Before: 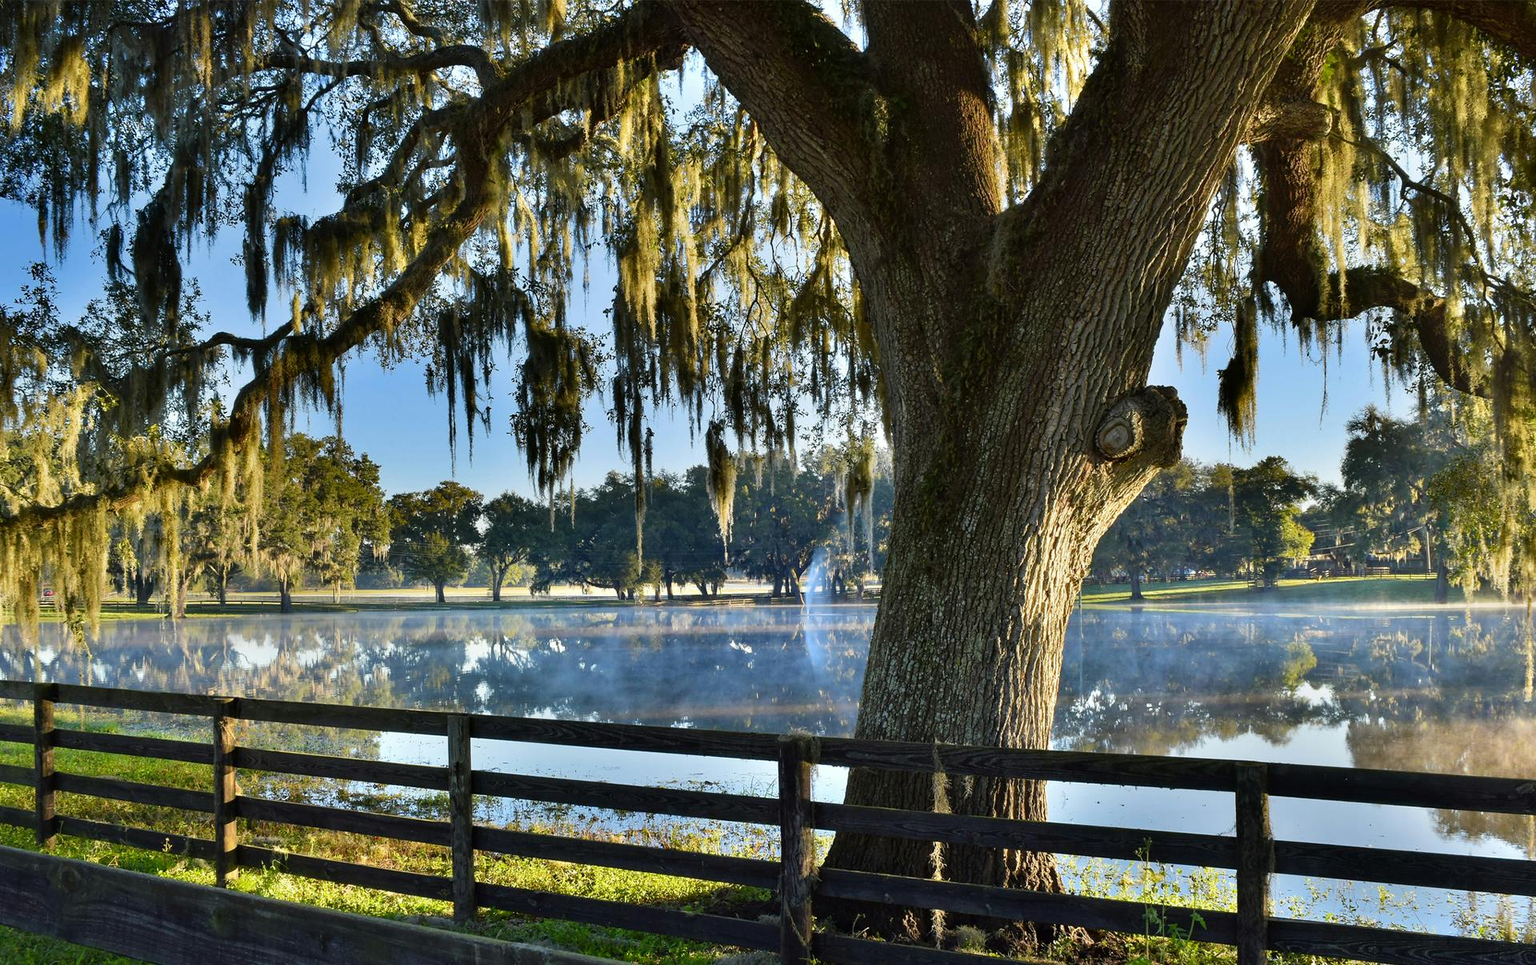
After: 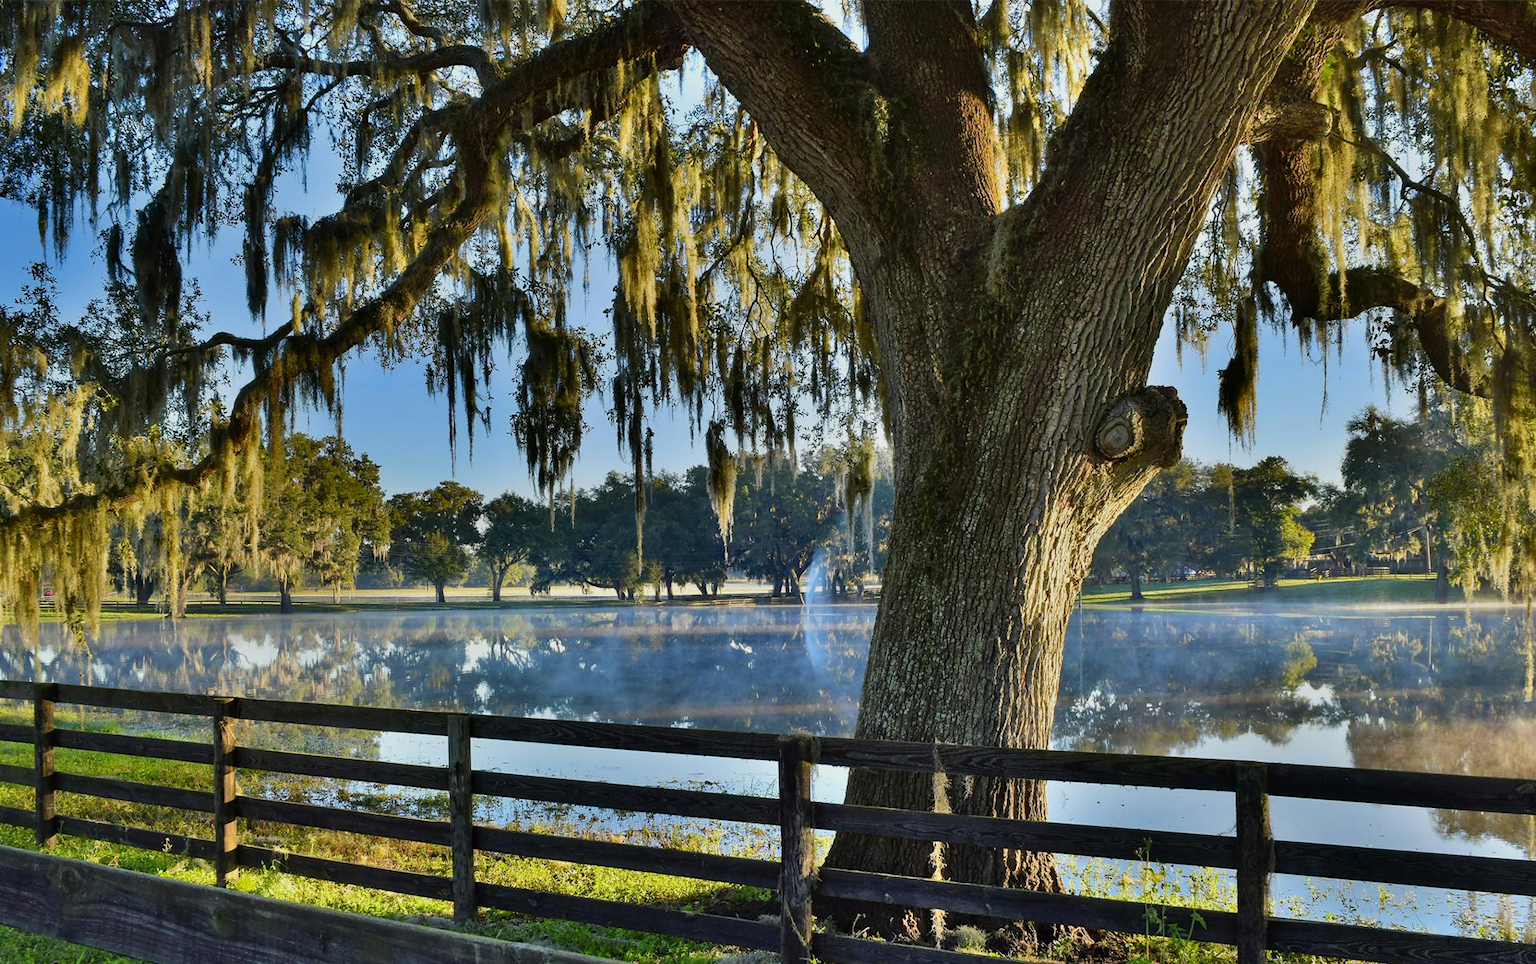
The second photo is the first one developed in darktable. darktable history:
shadows and highlights: shadows 80.08, white point adjustment -9.25, highlights -61.34, soften with gaussian
